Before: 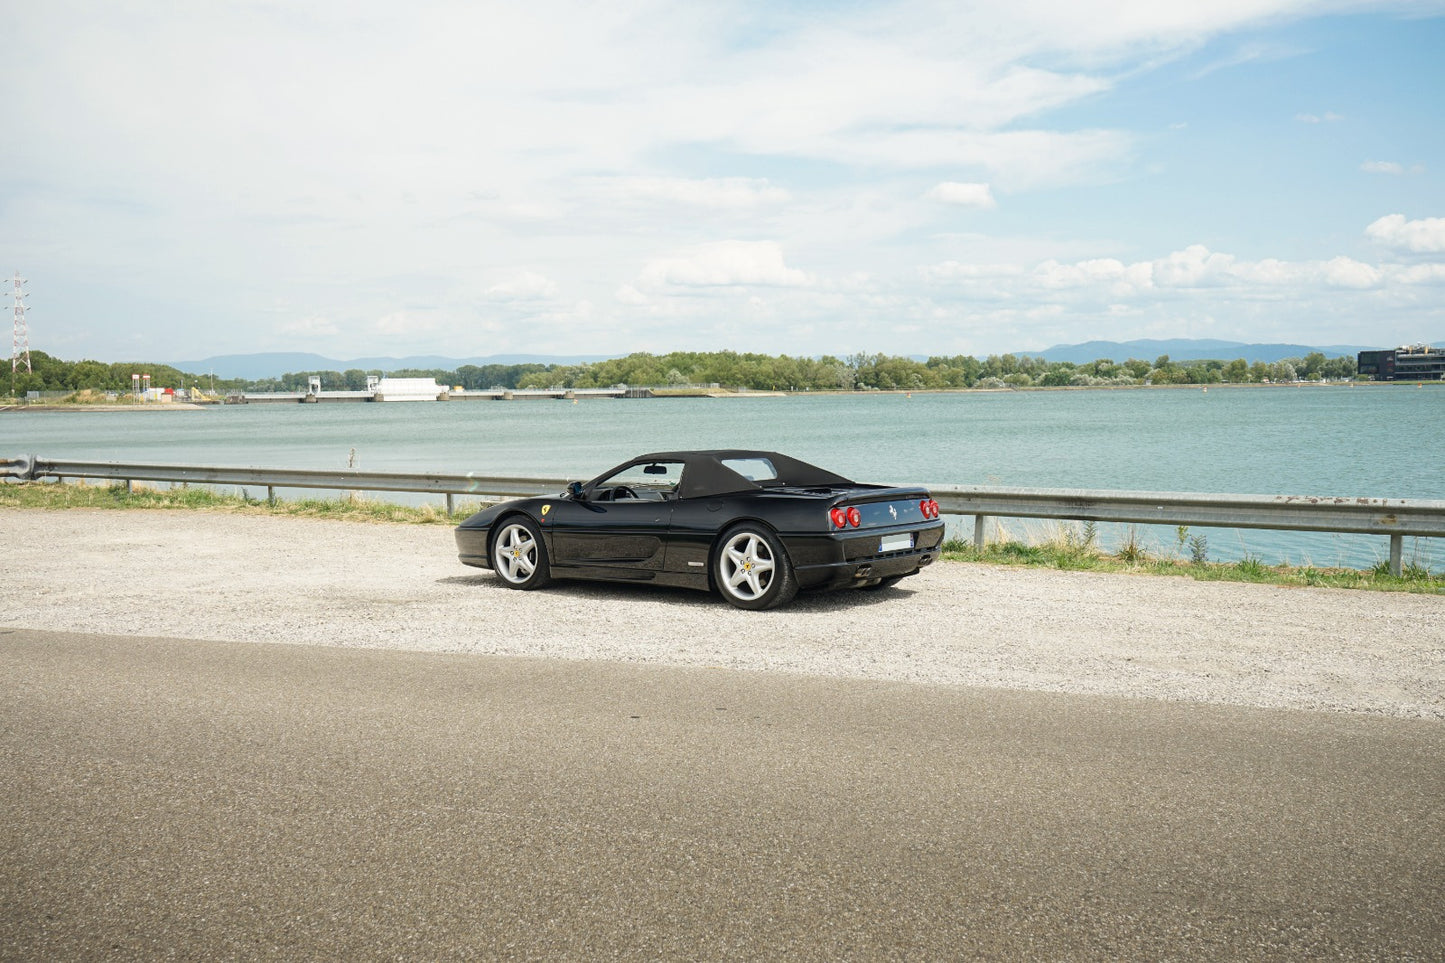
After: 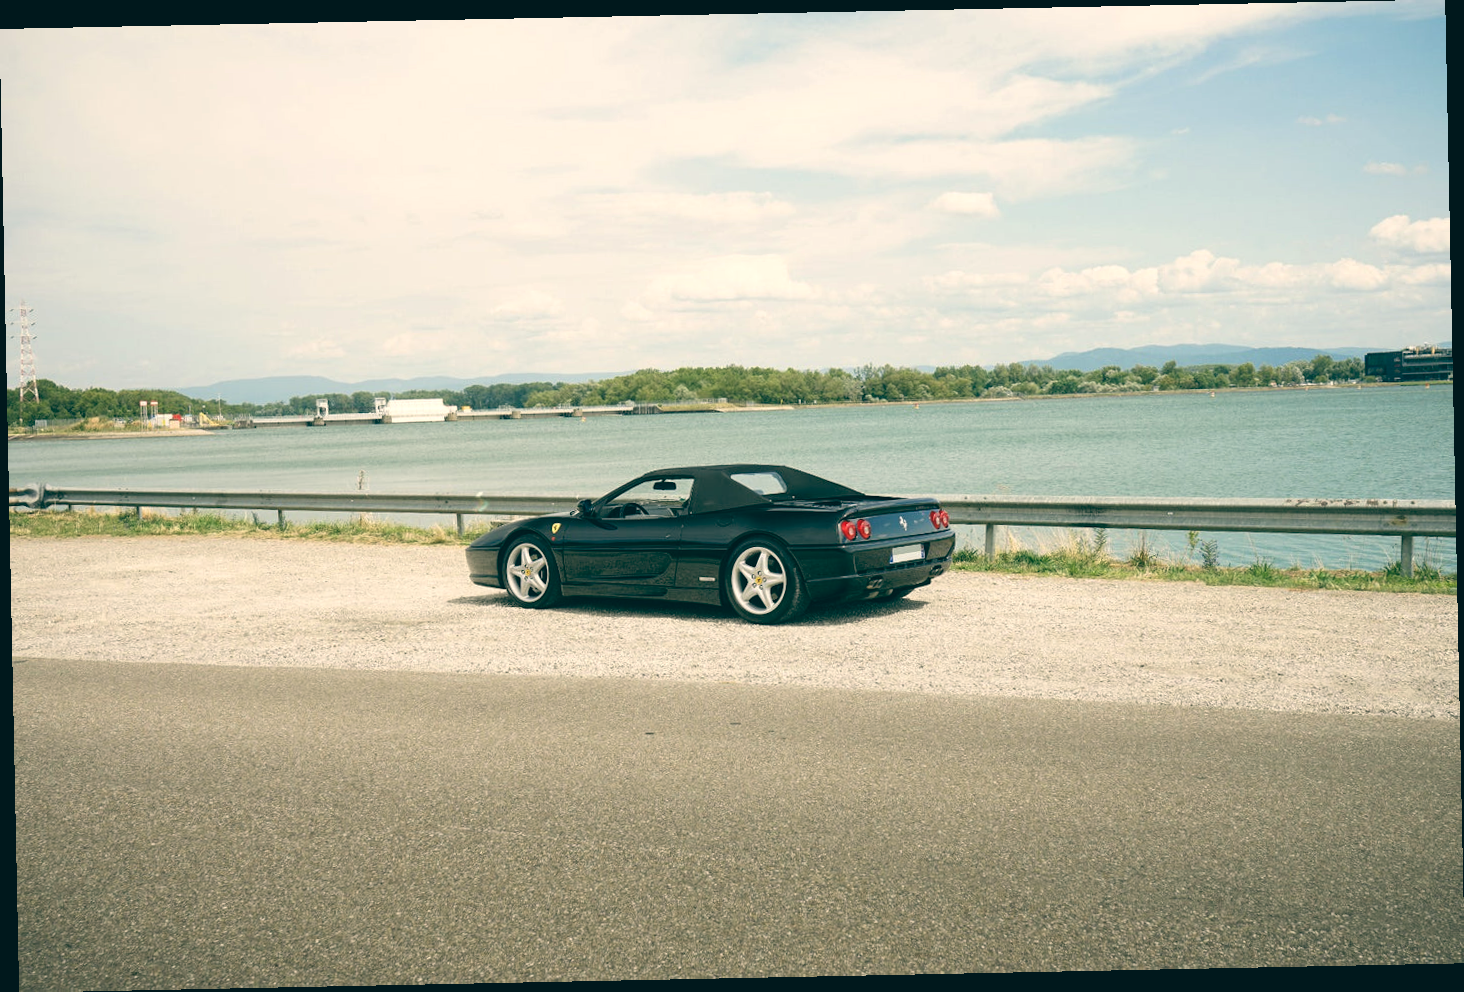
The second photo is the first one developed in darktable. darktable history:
color balance: lift [1.005, 0.99, 1.007, 1.01], gamma [1, 0.979, 1.011, 1.021], gain [0.923, 1.098, 1.025, 0.902], input saturation 90.45%, contrast 7.73%, output saturation 105.91%
rotate and perspective: rotation -1.17°, automatic cropping off
